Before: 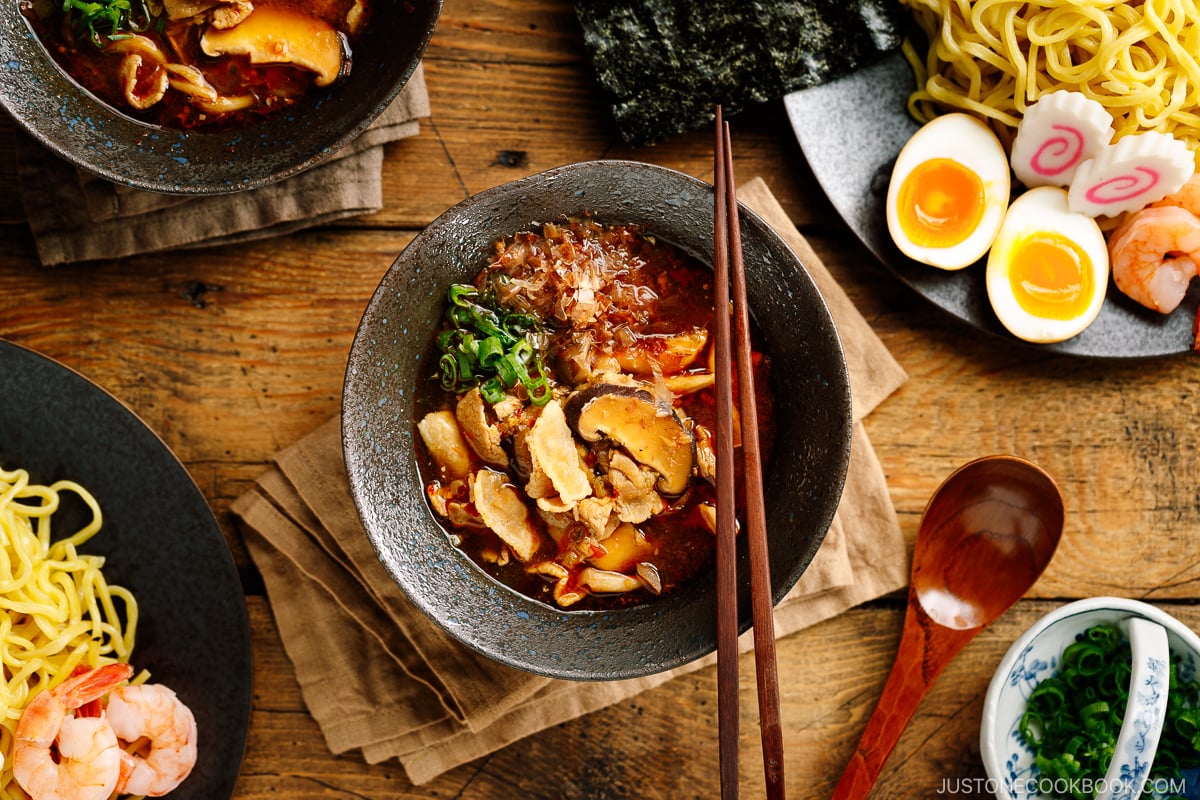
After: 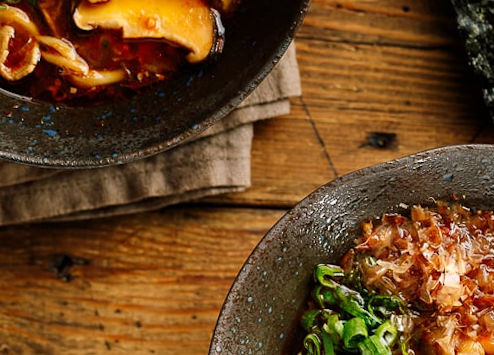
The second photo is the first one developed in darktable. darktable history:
crop and rotate: left 10.817%, top 0.062%, right 47.194%, bottom 53.626%
rotate and perspective: rotation 1.57°, crop left 0.018, crop right 0.982, crop top 0.039, crop bottom 0.961
